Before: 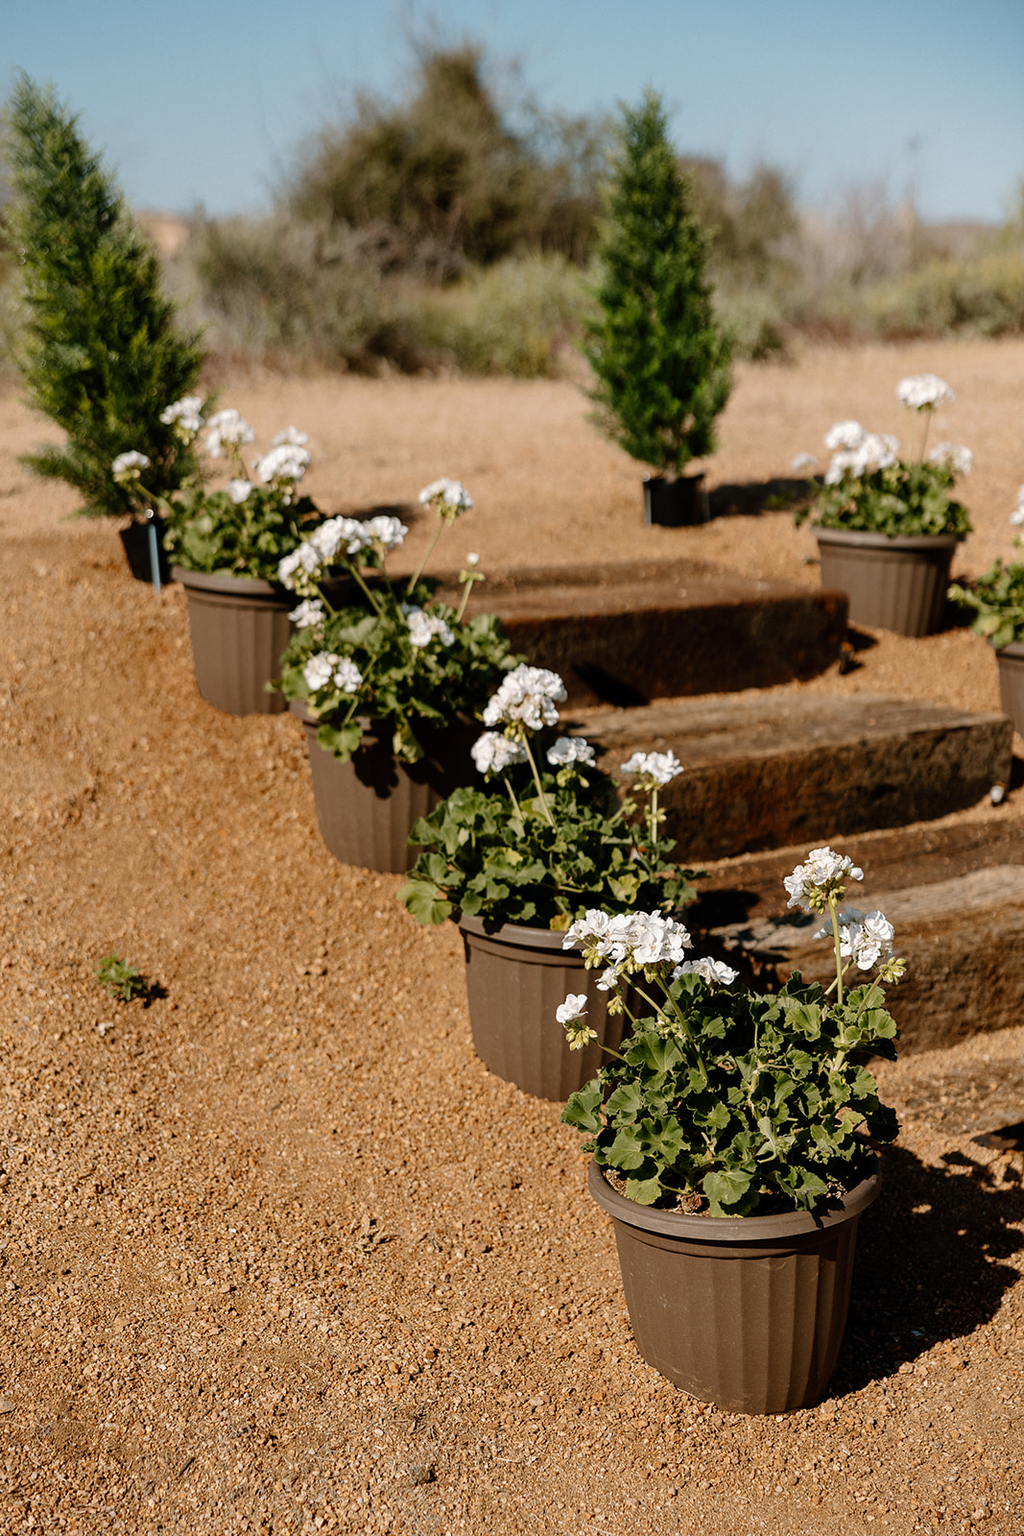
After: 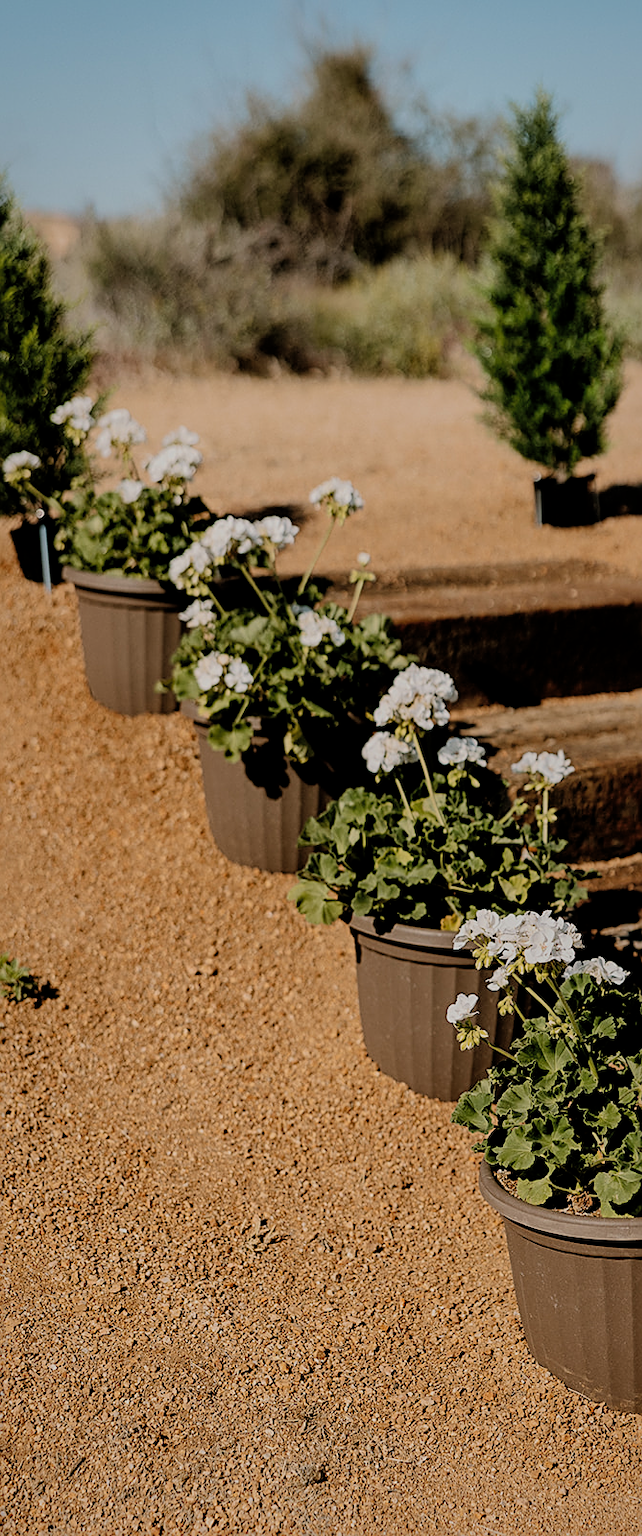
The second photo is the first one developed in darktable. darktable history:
exposure: exposure -0.044 EV, compensate exposure bias true, compensate highlight preservation false
sharpen: on, module defaults
shadows and highlights: shadows 39.51, highlights -59.81
filmic rgb: middle gray luminance 29.01%, black relative exposure -10.33 EV, white relative exposure 5.5 EV, target black luminance 0%, hardness 3.93, latitude 1.53%, contrast 1.129, highlights saturation mix 5.4%, shadows ↔ highlights balance 15.75%, color science v6 (2022)
crop: left 10.731%, right 26.539%
